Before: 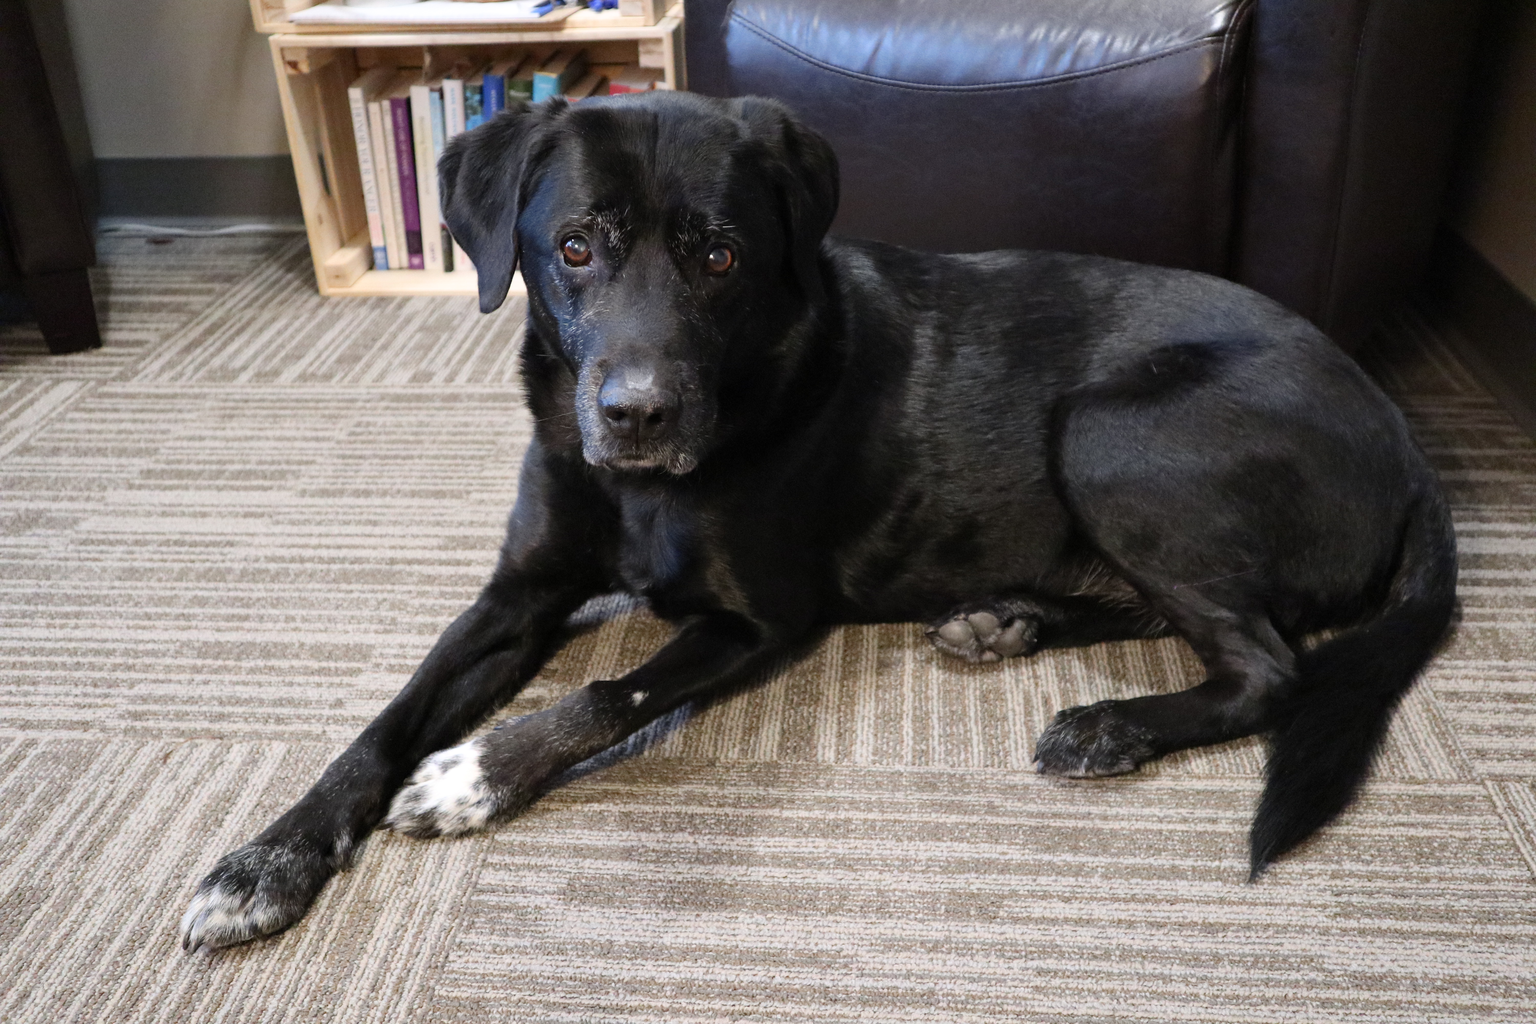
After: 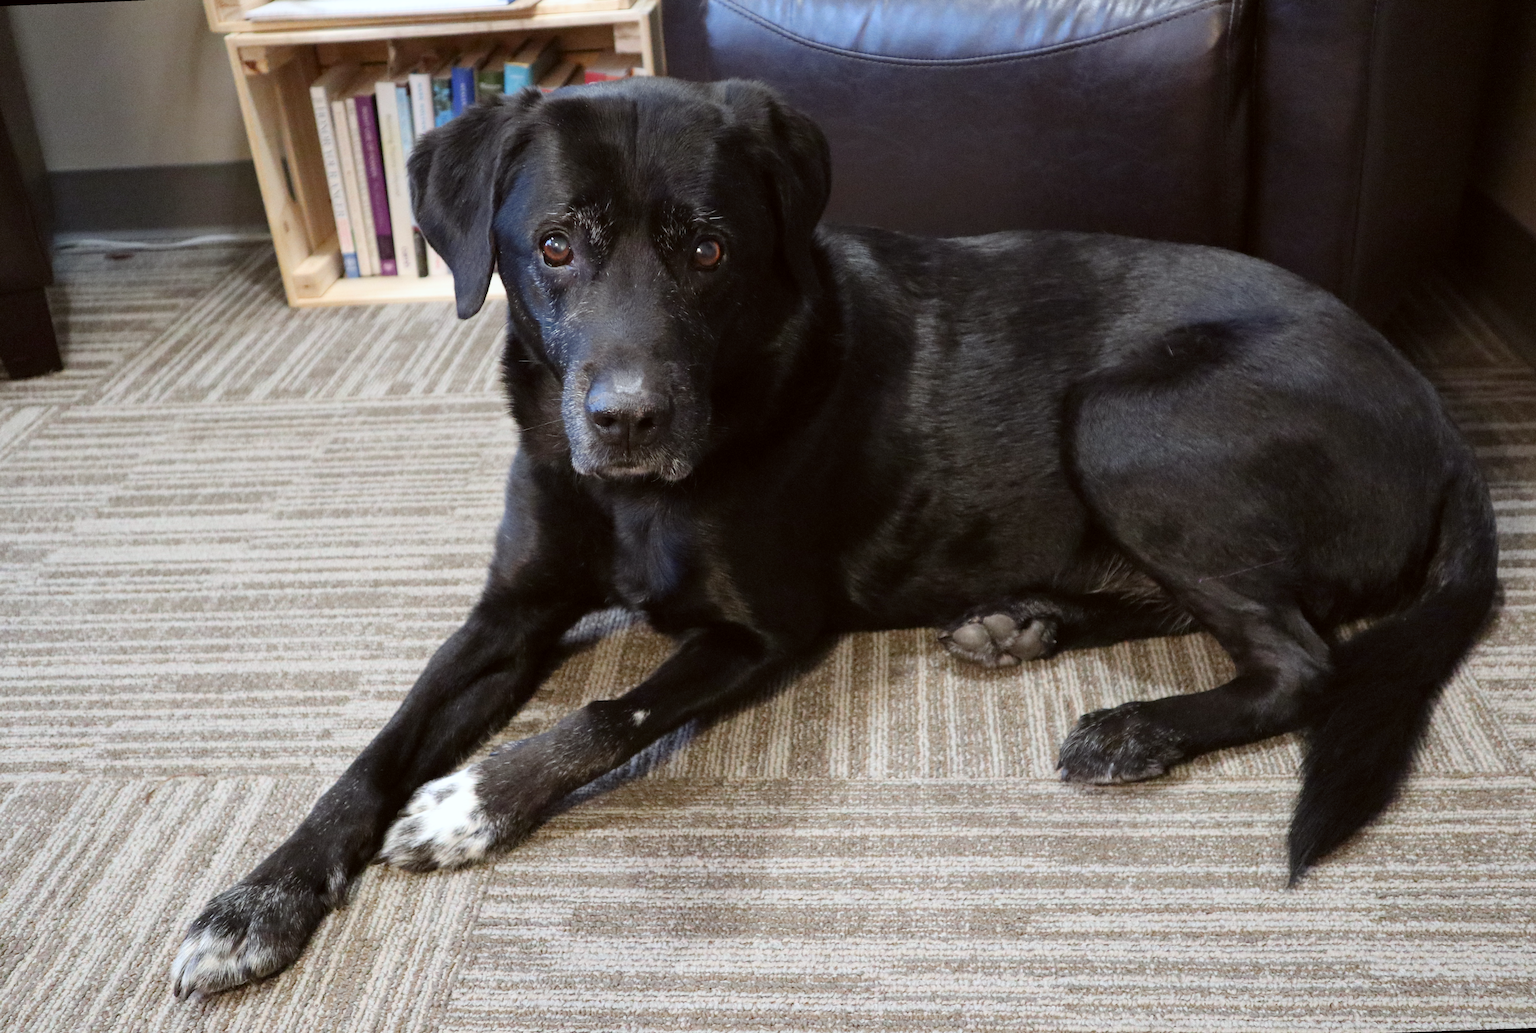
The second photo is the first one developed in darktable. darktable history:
white balance: emerald 1
rotate and perspective: rotation -2.12°, lens shift (vertical) 0.009, lens shift (horizontal) -0.008, automatic cropping original format, crop left 0.036, crop right 0.964, crop top 0.05, crop bottom 0.959
color correction: highlights a* -2.73, highlights b* -2.09, shadows a* 2.41, shadows b* 2.73
